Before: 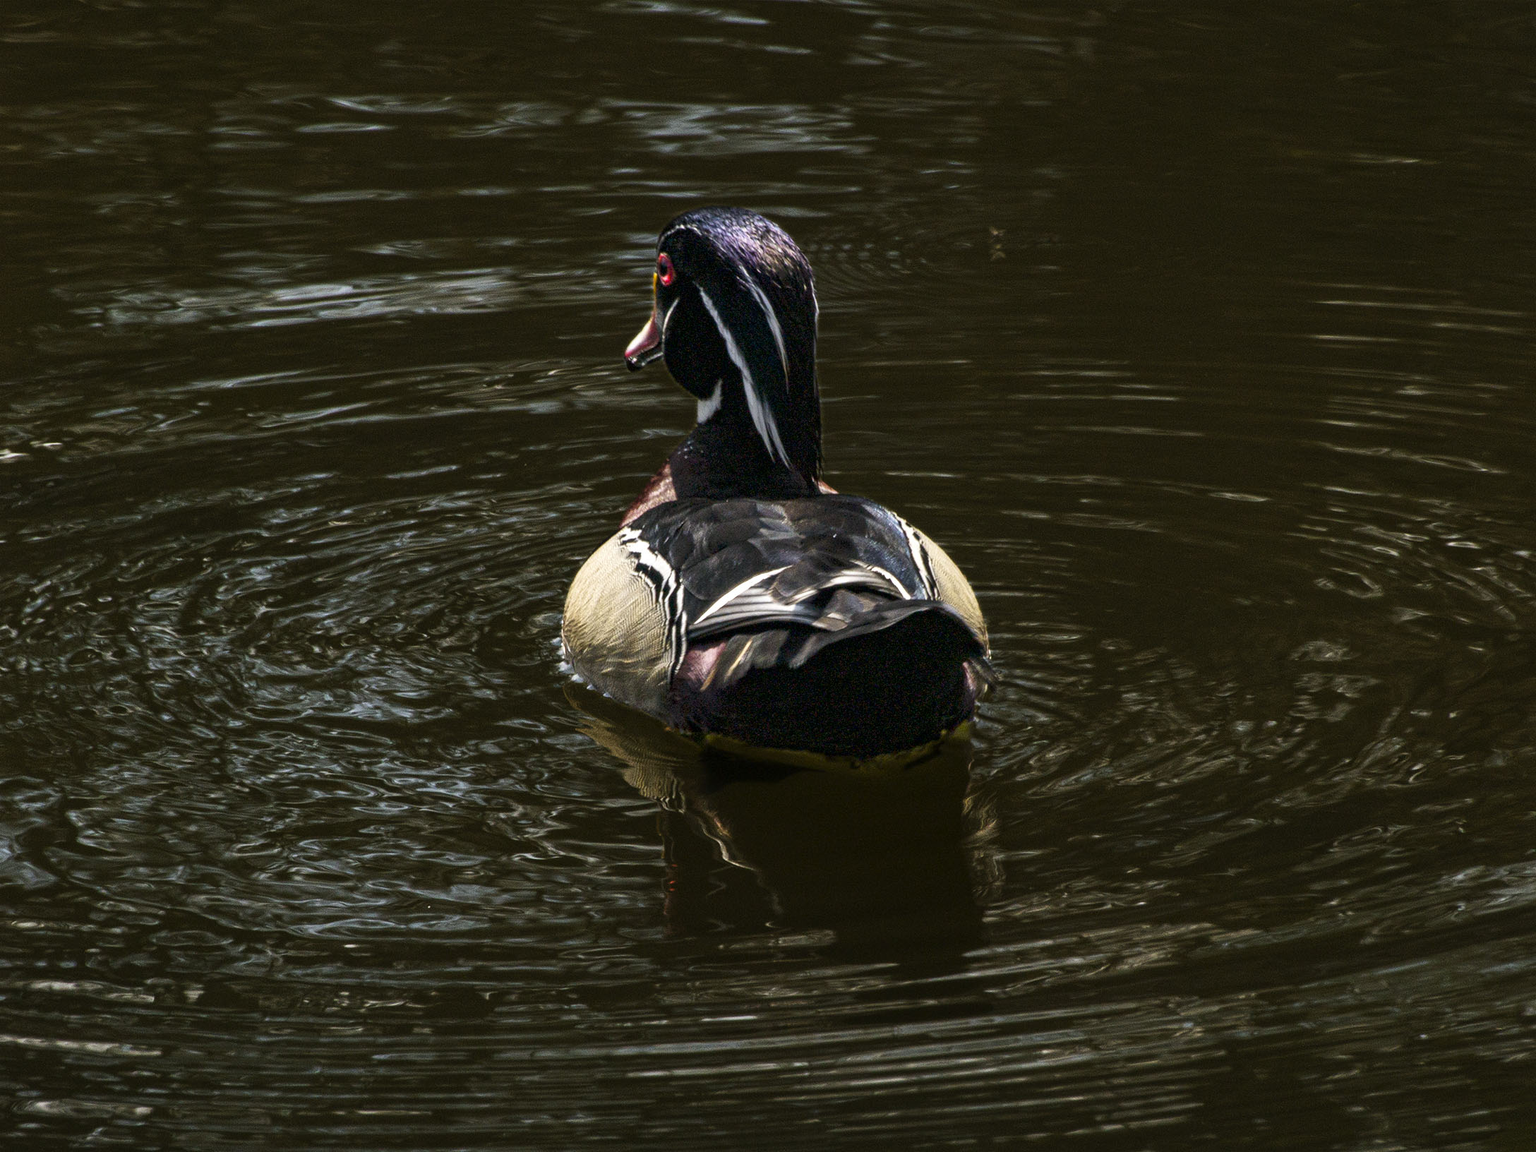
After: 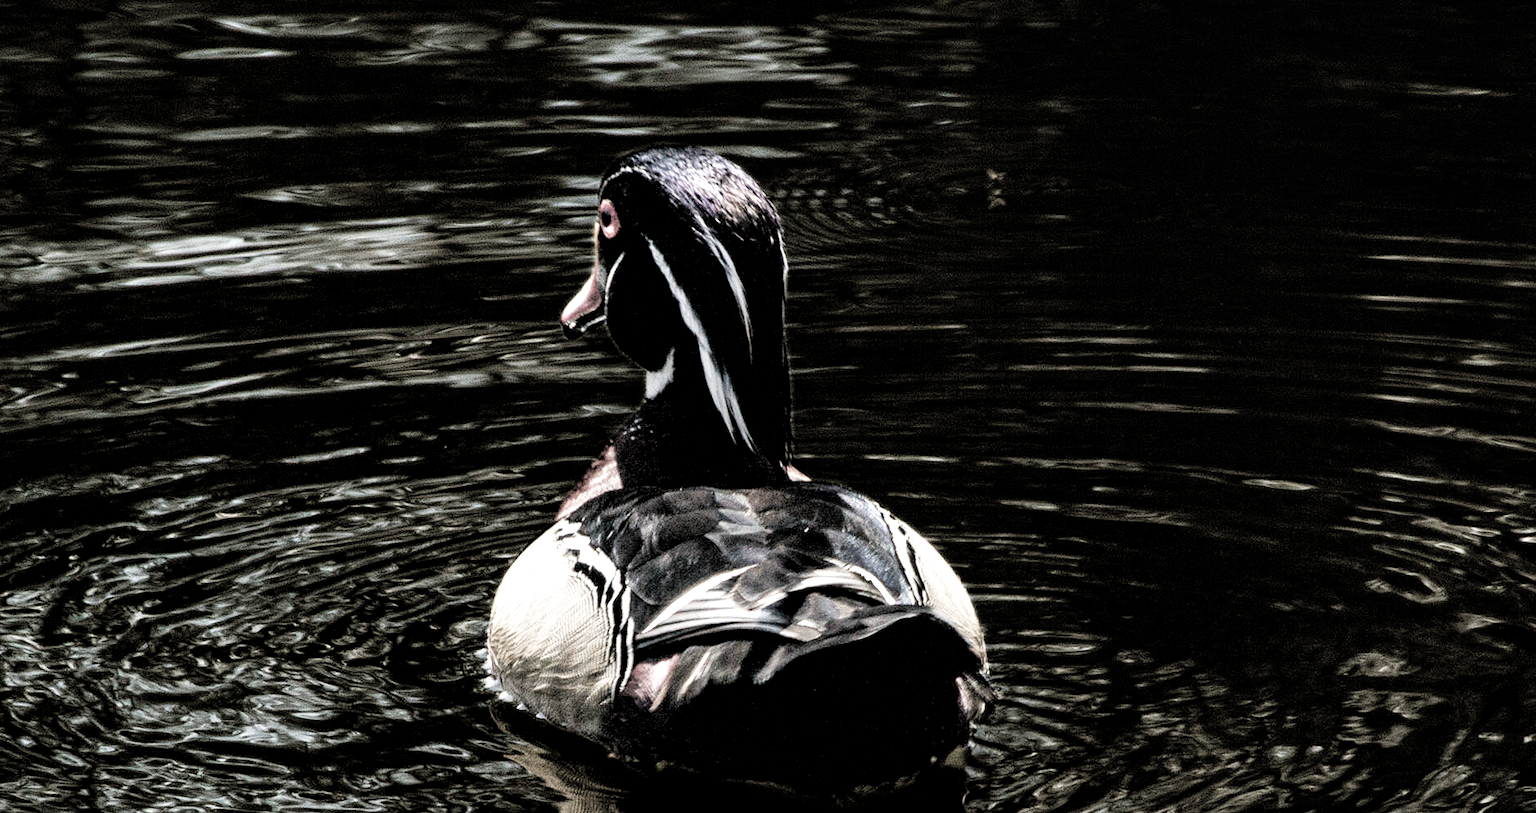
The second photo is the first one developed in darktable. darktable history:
exposure: black level correction 0.001, exposure 0.962 EV, compensate exposure bias true, compensate highlight preservation false
color balance rgb: perceptual saturation grading › global saturation 20%, perceptual saturation grading › highlights -50.263%, perceptual saturation grading › shadows 30.038%, global vibrance 20%
local contrast: highlights 106%, shadows 102%, detail 120%, midtone range 0.2
crop and rotate: left 9.41%, top 7.164%, right 4.89%, bottom 32.316%
tone equalizer: -8 EV -0.388 EV, -7 EV -0.396 EV, -6 EV -0.347 EV, -5 EV -0.243 EV, -3 EV 0.218 EV, -2 EV 0.358 EV, -1 EV 0.394 EV, +0 EV 0.395 EV
filmic rgb: black relative exposure -5.09 EV, white relative exposure 3.96 EV, hardness 2.88, contrast 1.297, highlights saturation mix -29.67%, color science v4 (2020)
shadows and highlights: shadows 25.5, highlights -23.2
